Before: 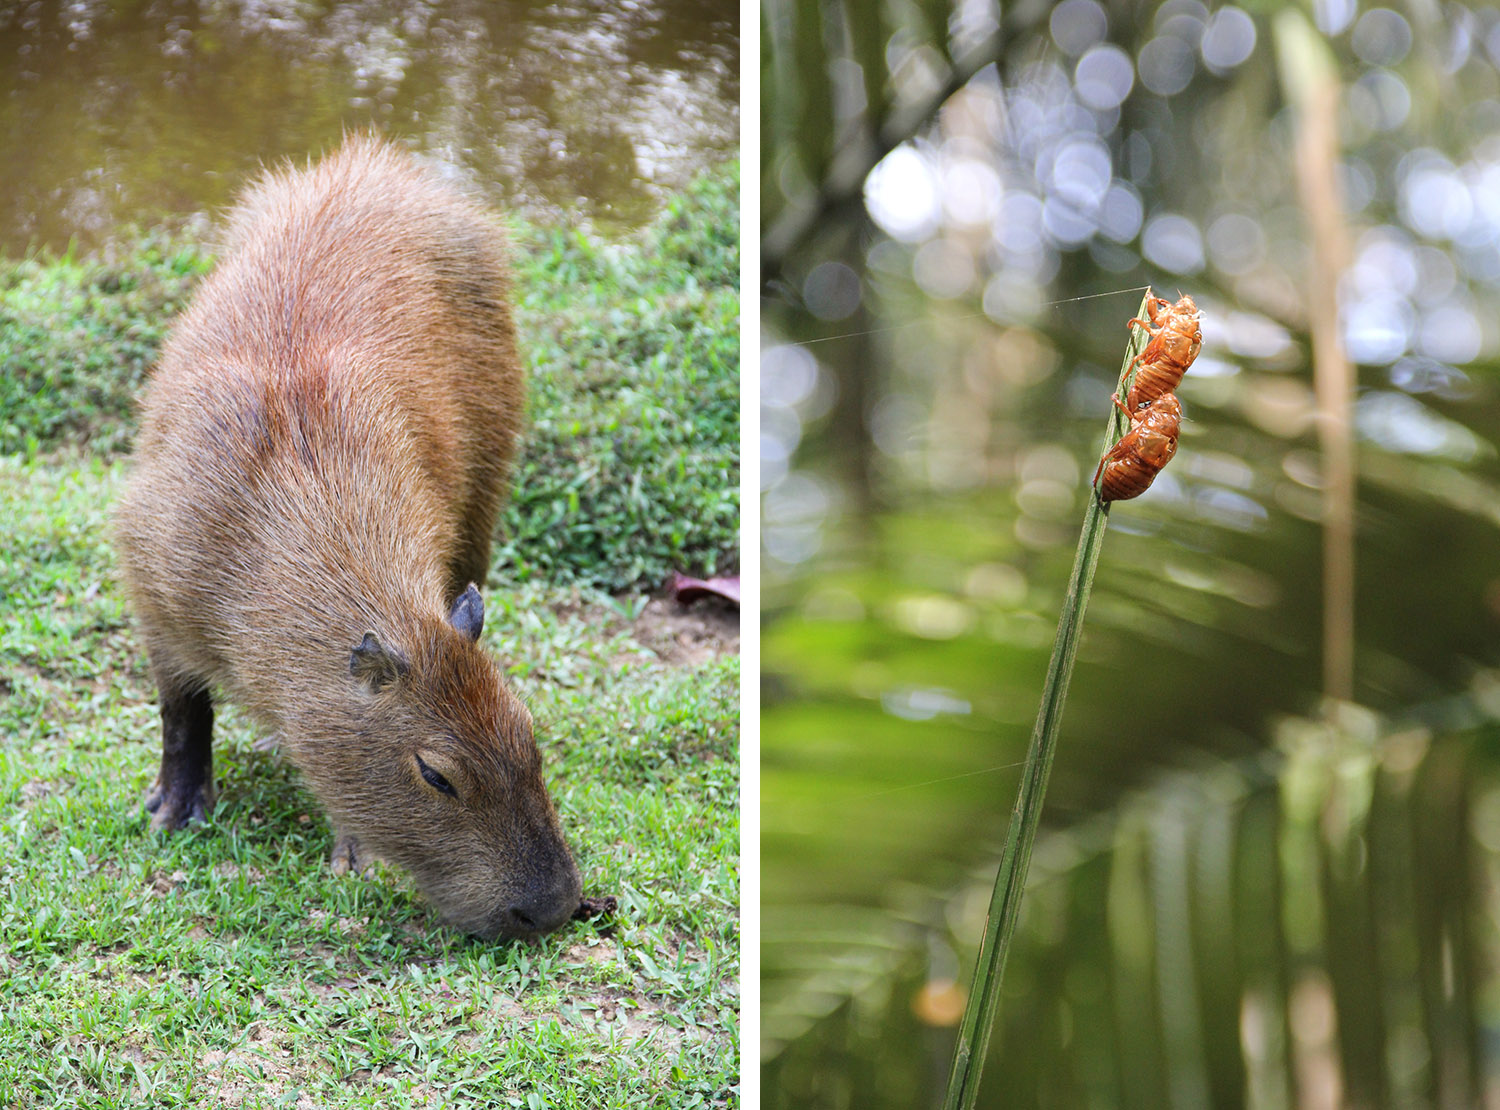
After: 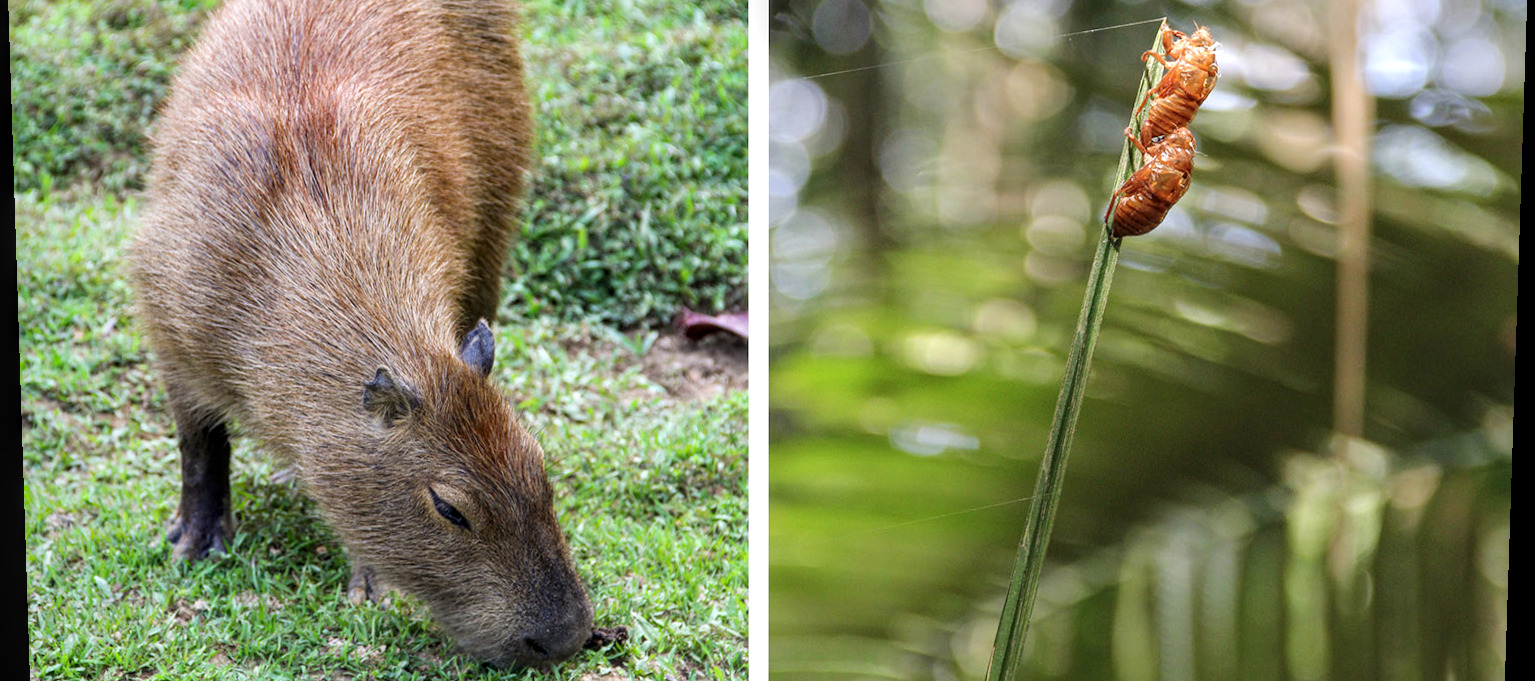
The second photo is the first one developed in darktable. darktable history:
crop and rotate: top 25.357%, bottom 13.942%
local contrast: detail 130%
rotate and perspective: lens shift (vertical) 0.048, lens shift (horizontal) -0.024, automatic cropping off
